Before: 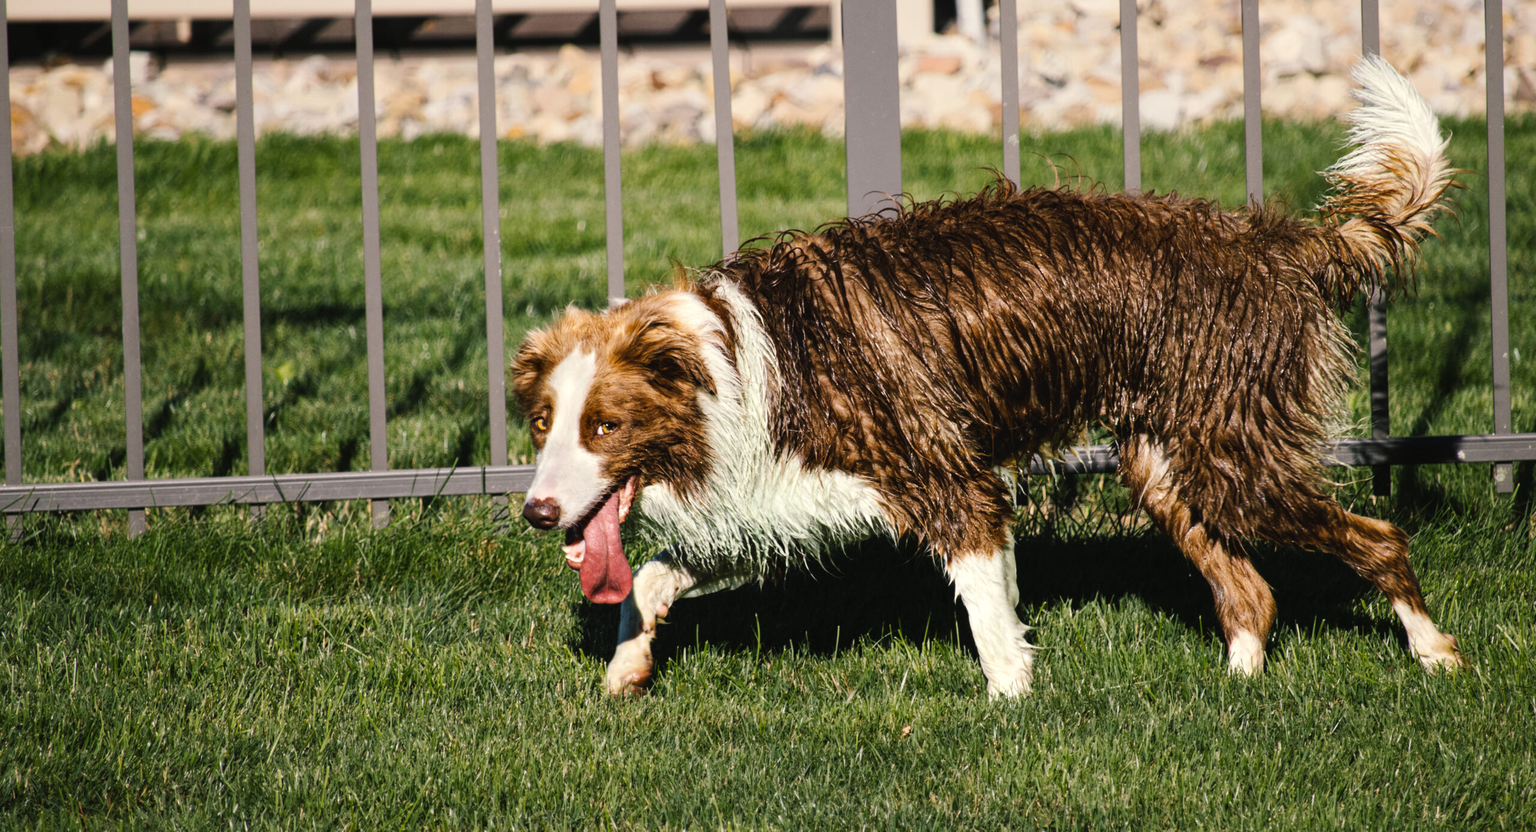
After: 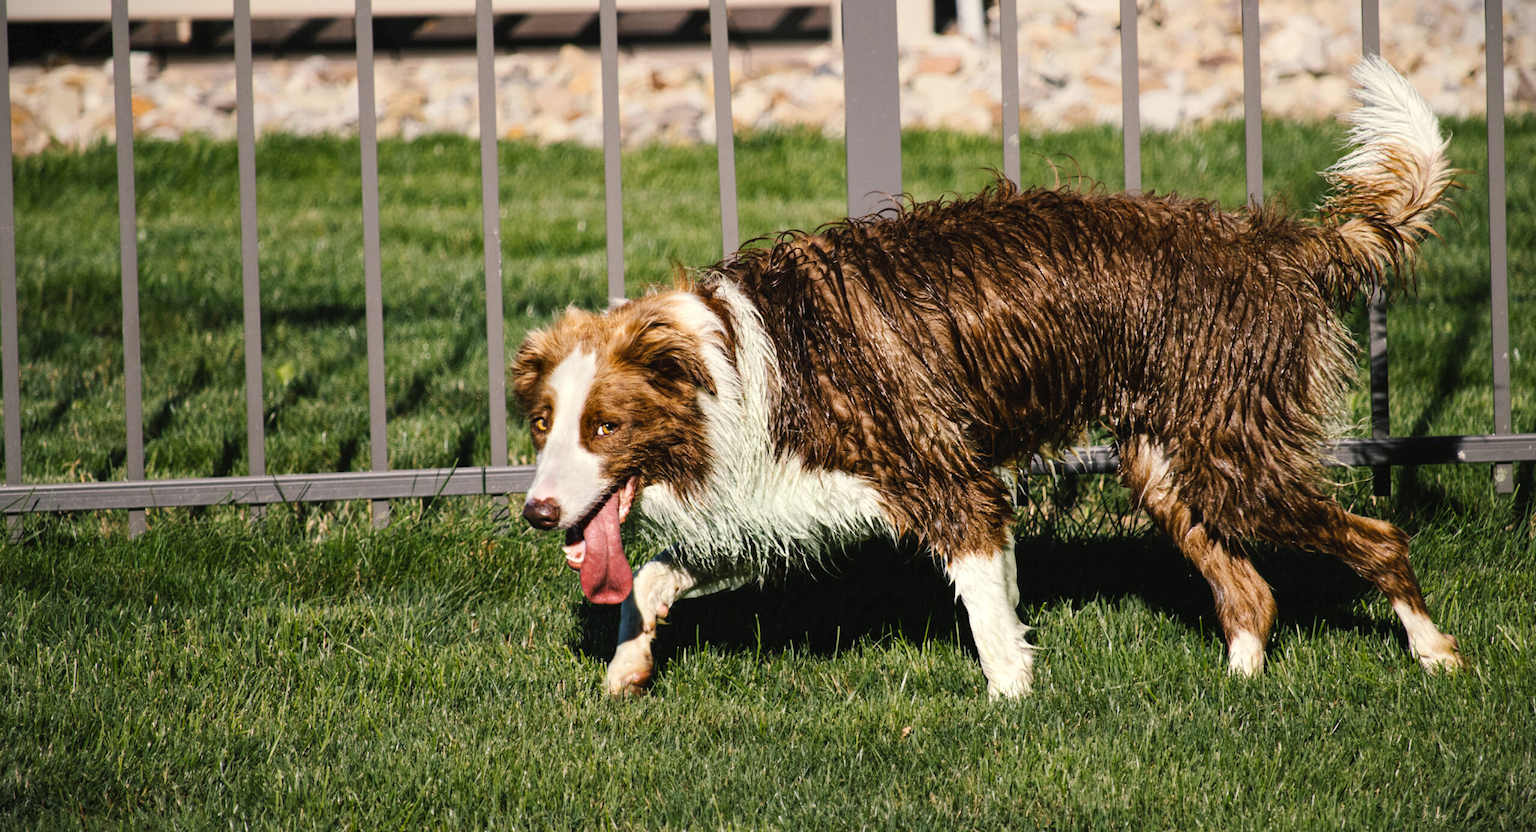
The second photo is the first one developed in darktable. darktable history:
vignetting: fall-off start 100.72%, width/height ratio 1.32, dithering 8-bit output, unbound false
